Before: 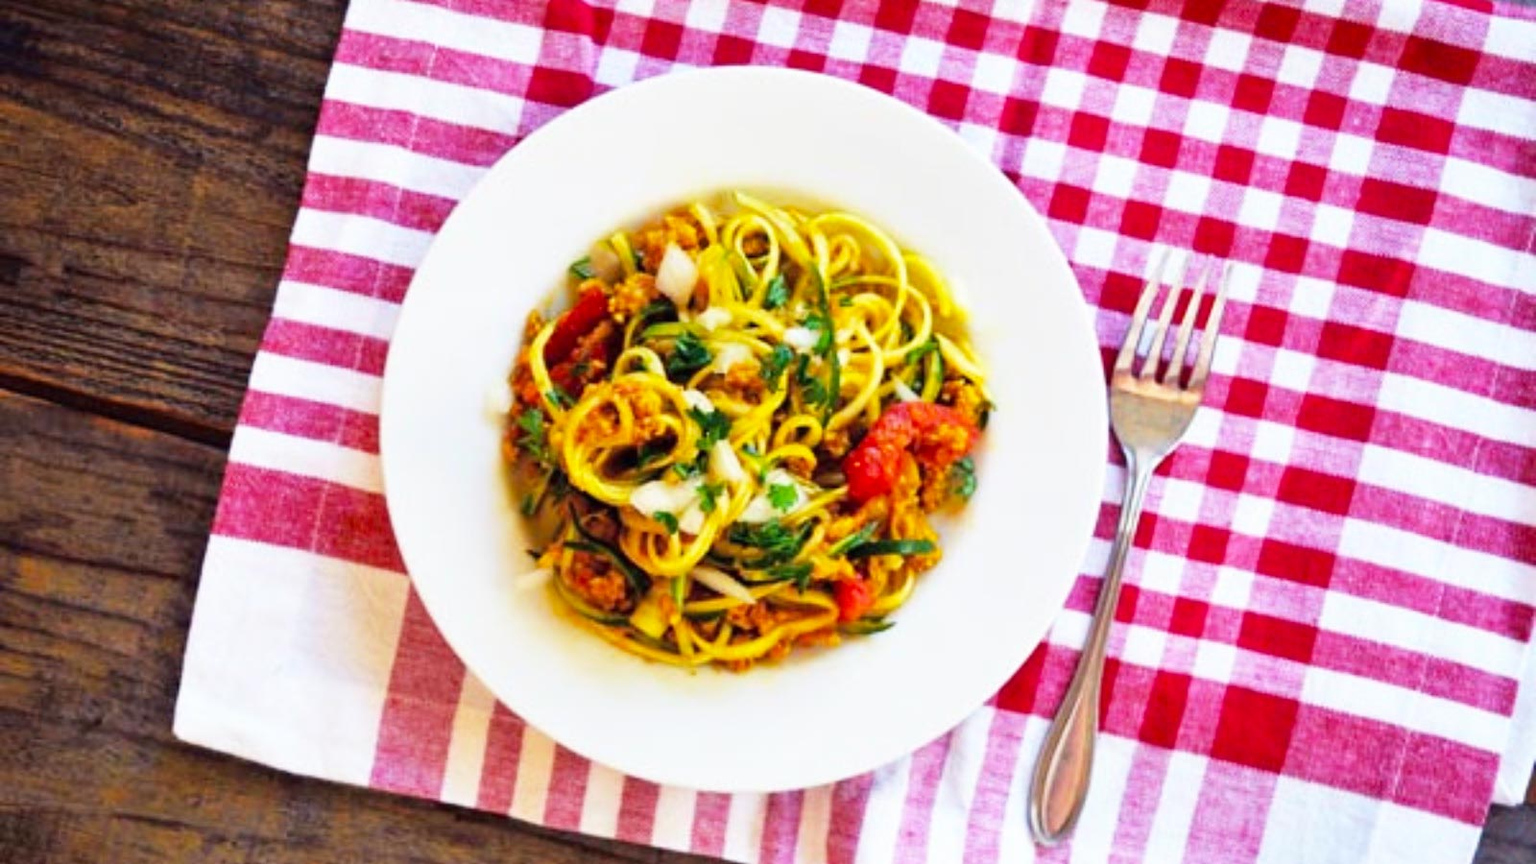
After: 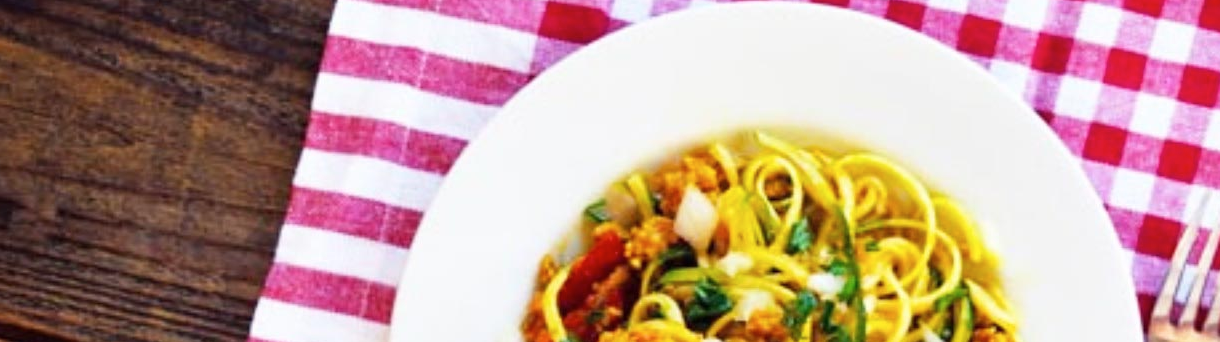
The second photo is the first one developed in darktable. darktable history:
contrast brightness saturation: contrast 0.01, saturation -0.05
crop: left 0.579%, top 7.627%, right 23.167%, bottom 54.275%
